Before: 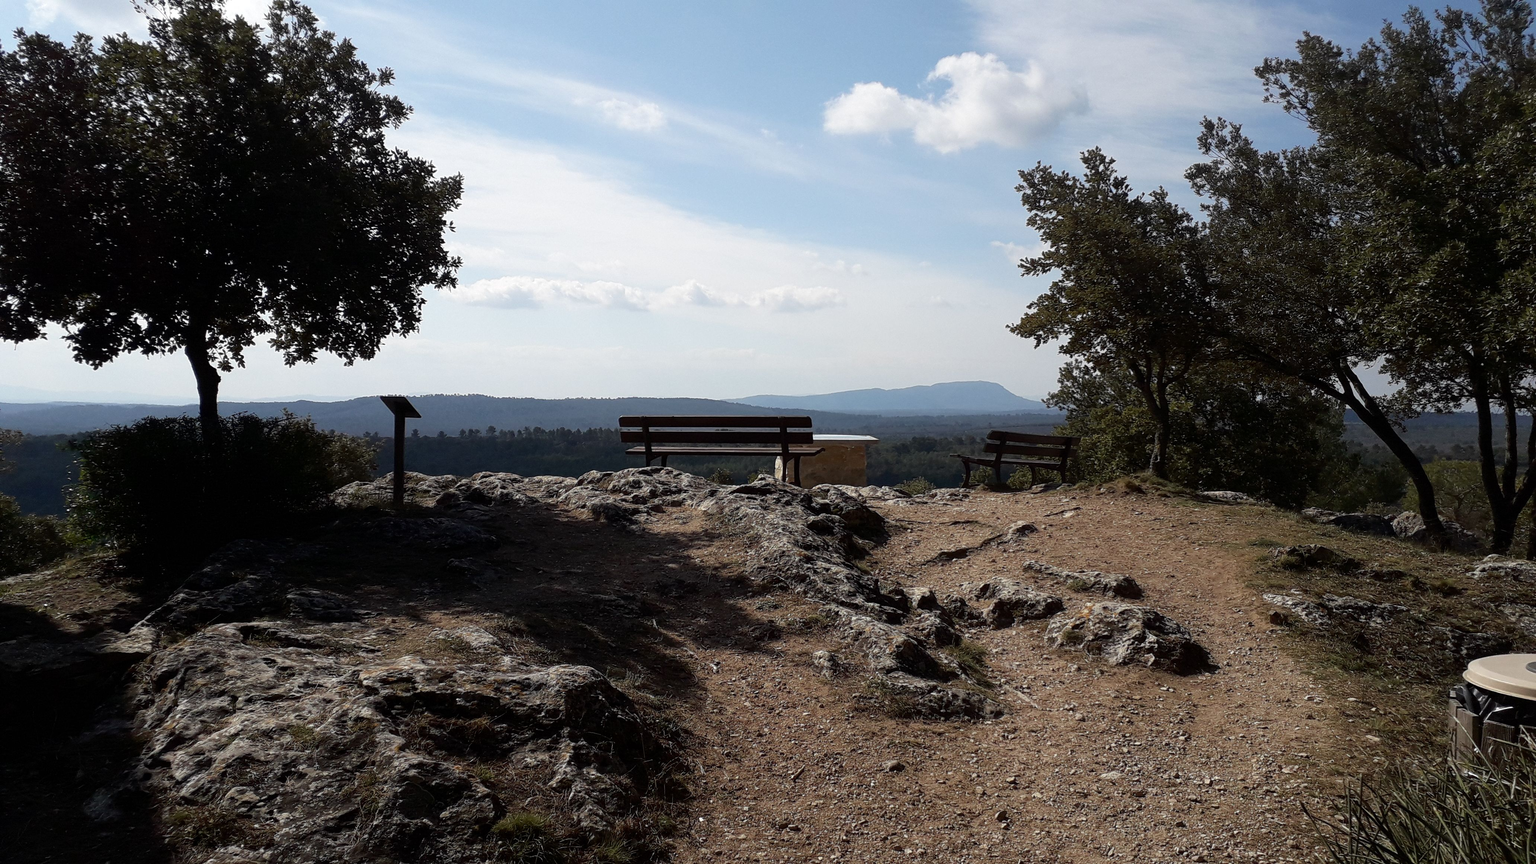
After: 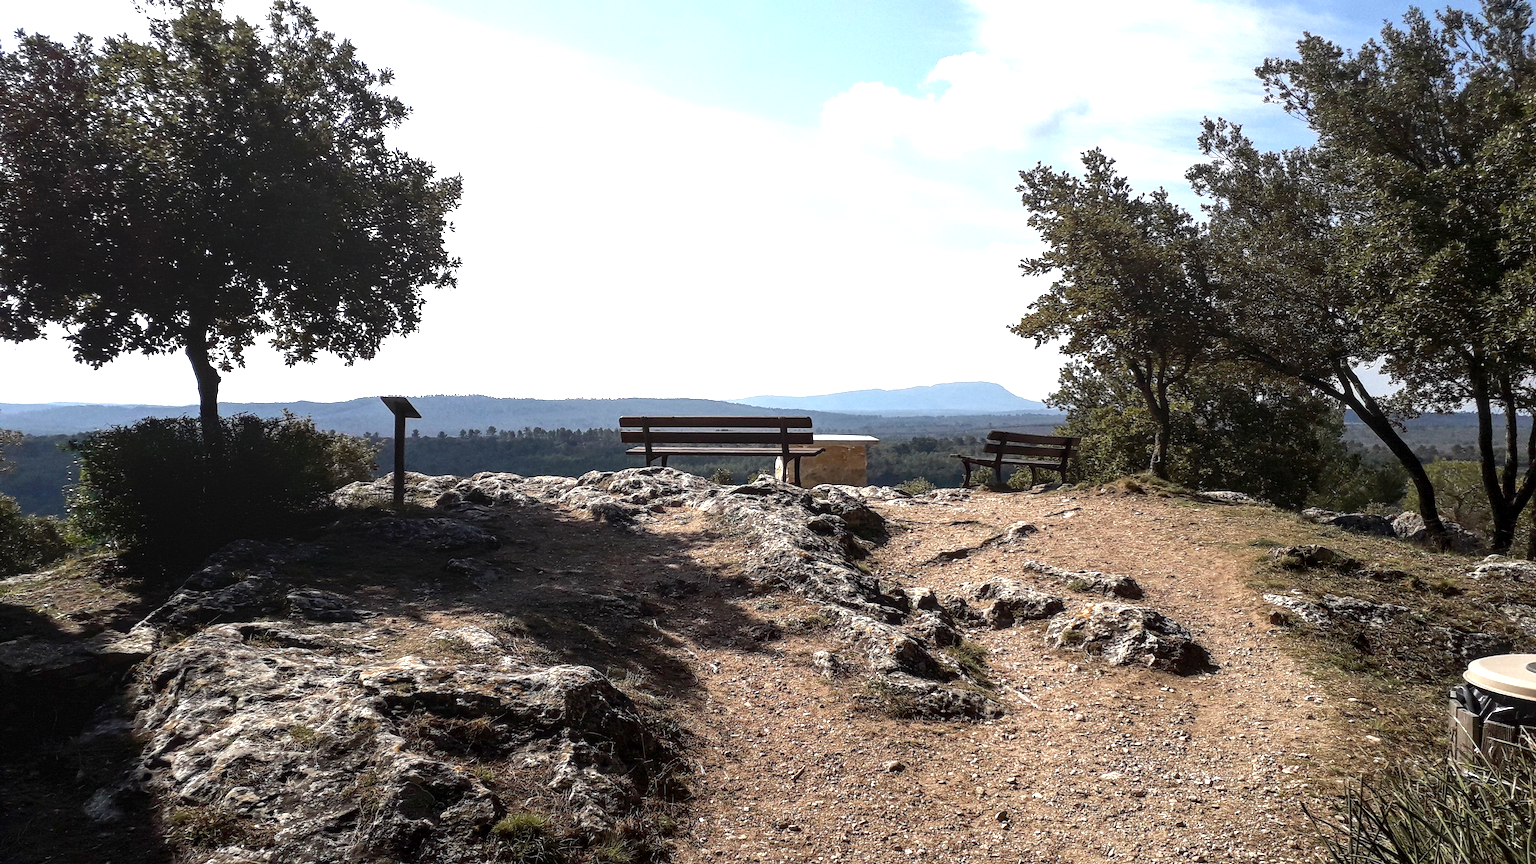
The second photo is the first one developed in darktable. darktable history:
exposure: black level correction 0, exposure 1.2 EV, compensate highlight preservation false
local contrast: detail 130%
